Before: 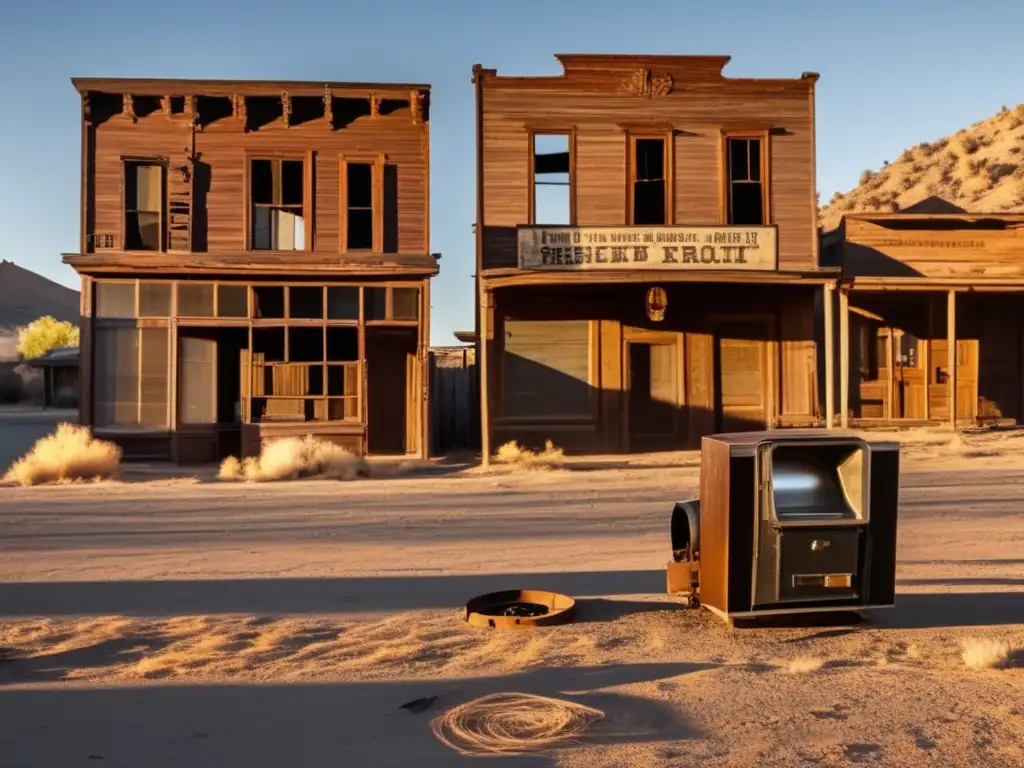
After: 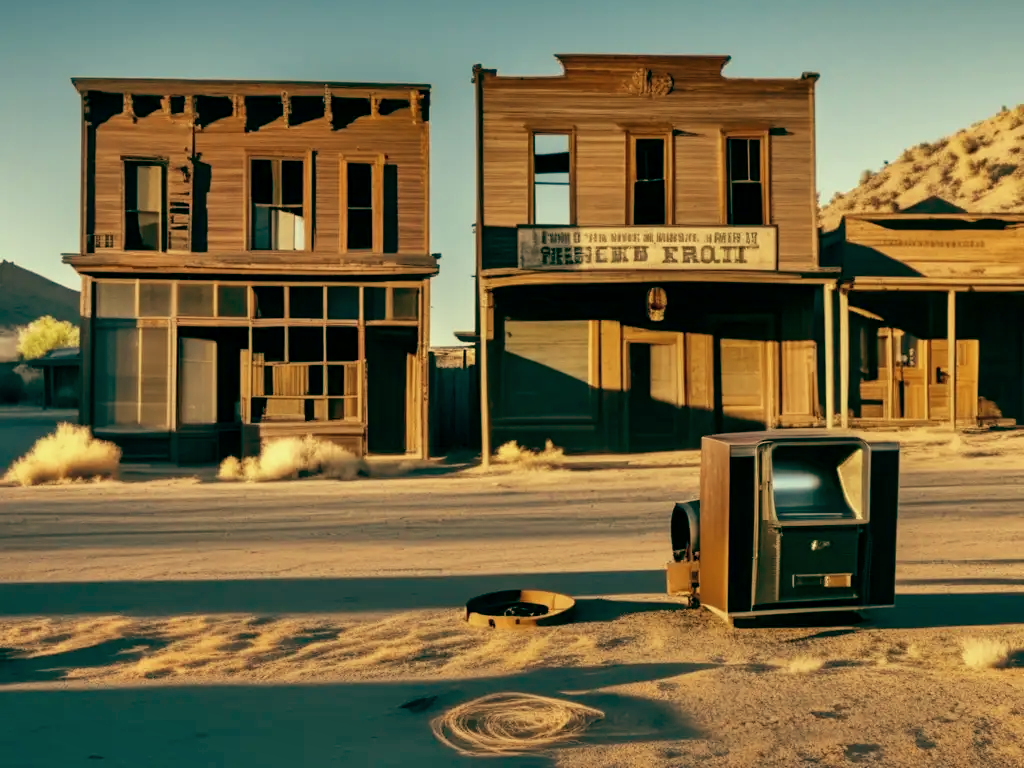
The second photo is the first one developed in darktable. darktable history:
color zones: curves: ch1 [(0.113, 0.438) (0.75, 0.5)]; ch2 [(0.12, 0.526) (0.75, 0.5)]
color balance: mode lift, gamma, gain (sRGB), lift [1, 0.69, 1, 1], gamma [1, 1.482, 1, 1], gain [1, 1, 1, 0.802]
shadows and highlights: soften with gaussian
